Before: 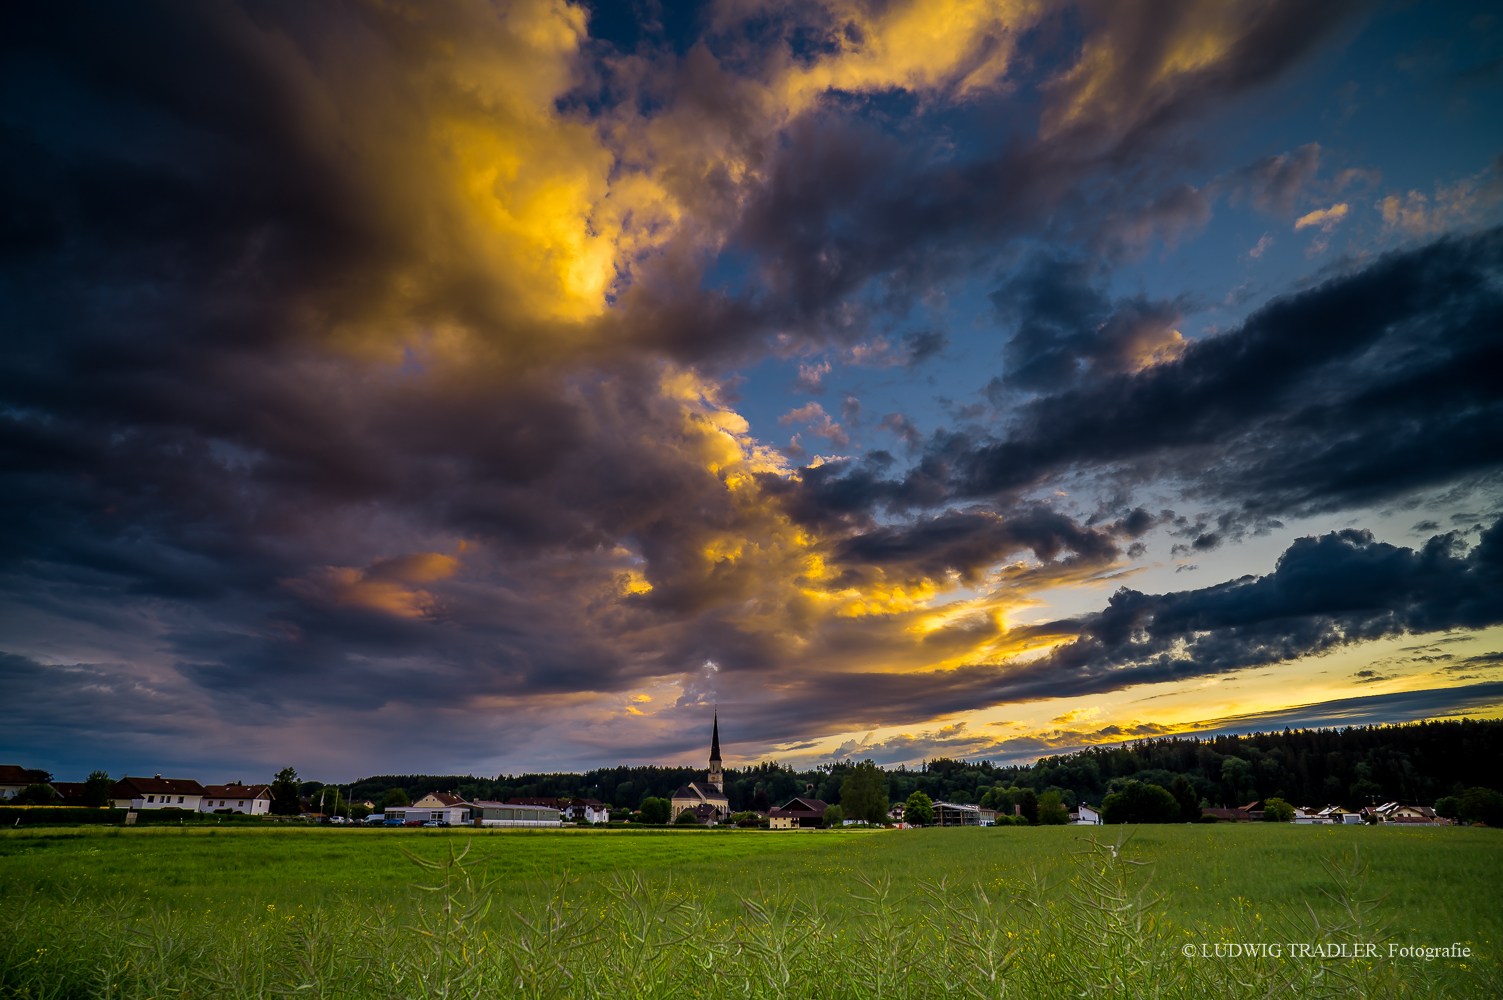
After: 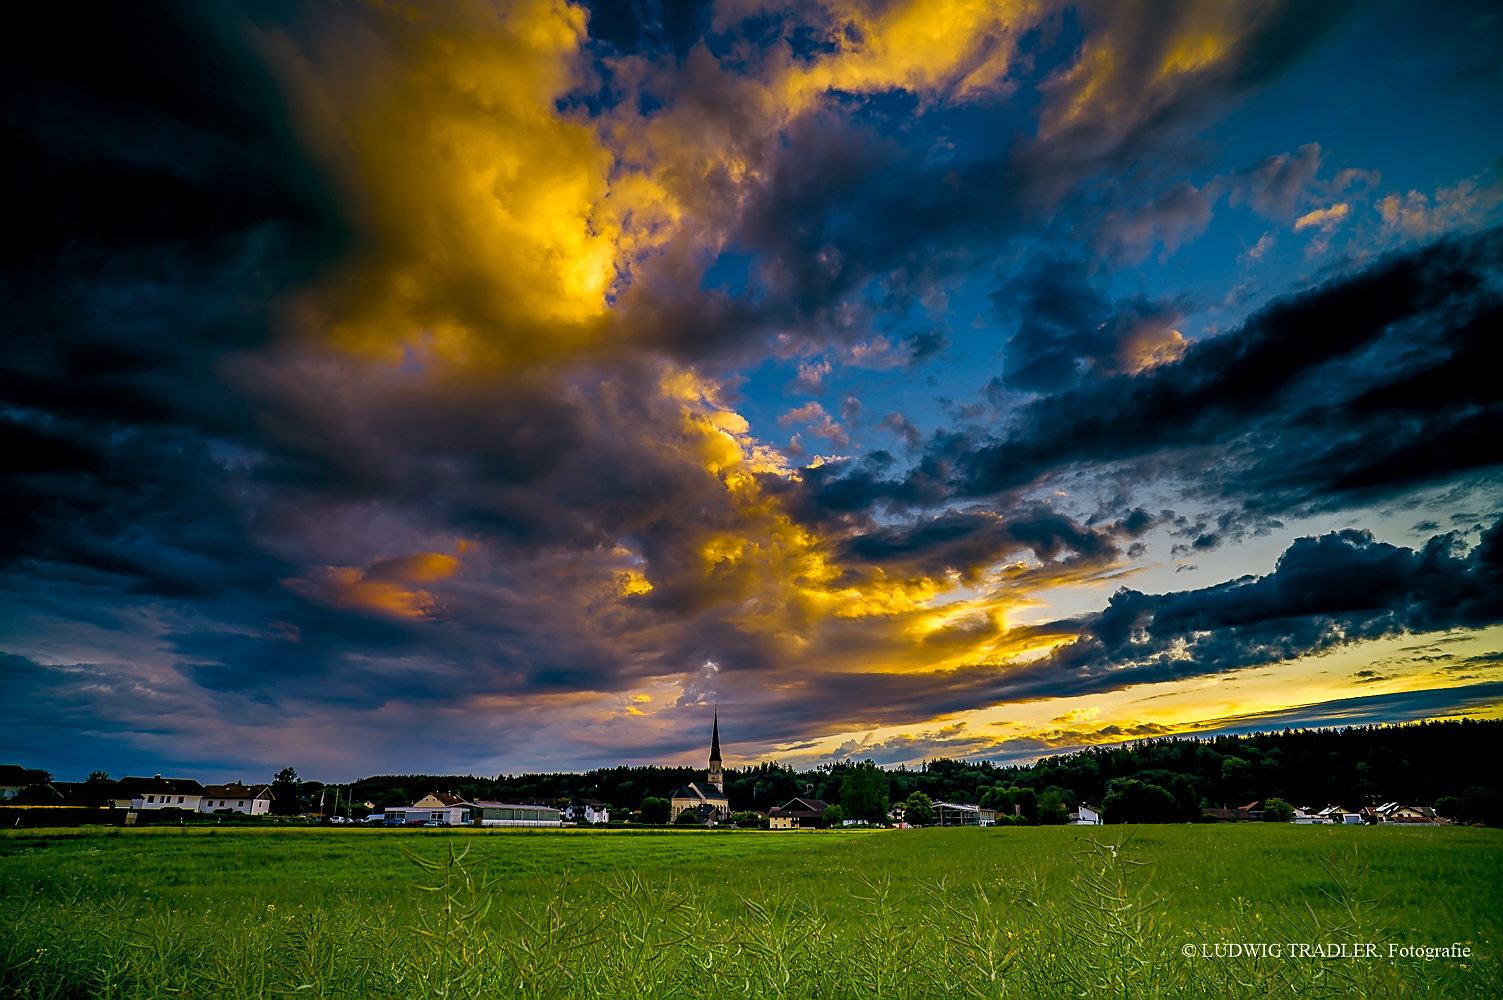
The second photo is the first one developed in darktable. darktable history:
local contrast: highlights 103%, shadows 98%, detail 119%, midtone range 0.2
sharpen: on, module defaults
color balance rgb: global offset › luminance -0.314%, global offset › chroma 0.117%, global offset › hue 165.75°, linear chroma grading › global chroma 15.578%, perceptual saturation grading › global saturation 20%, perceptual saturation grading › highlights -25.574%, perceptual saturation grading › shadows 25.135%
